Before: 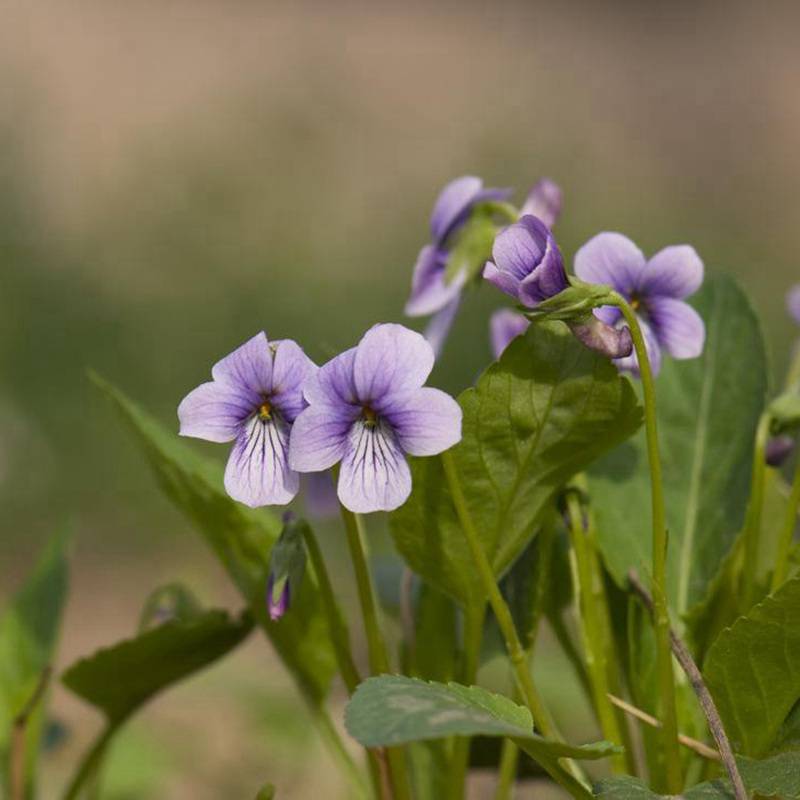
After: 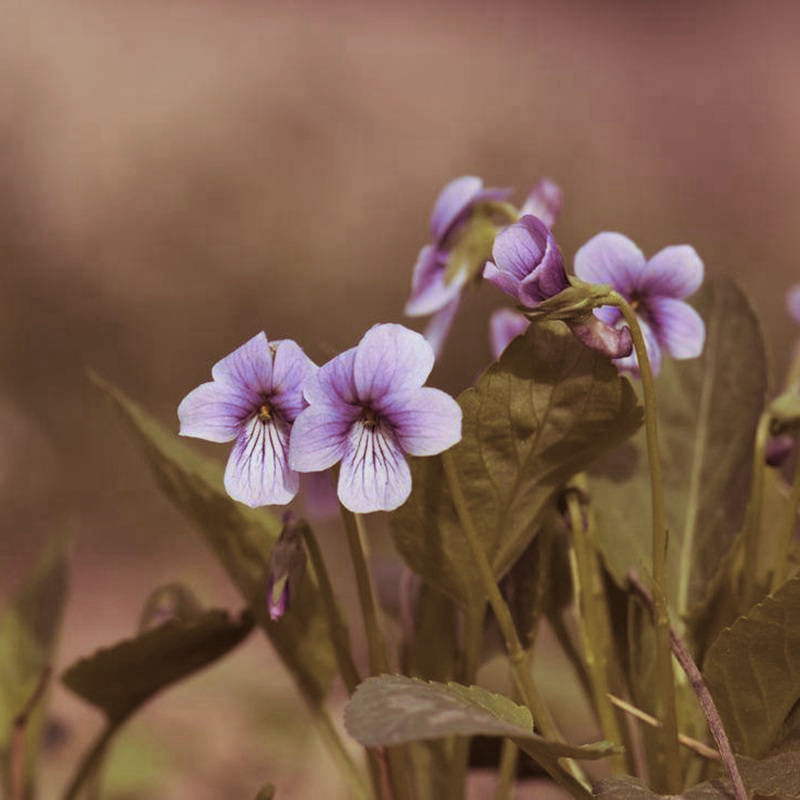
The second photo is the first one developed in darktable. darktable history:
split-toning: highlights › hue 180°
white balance: red 0.986, blue 1.01
